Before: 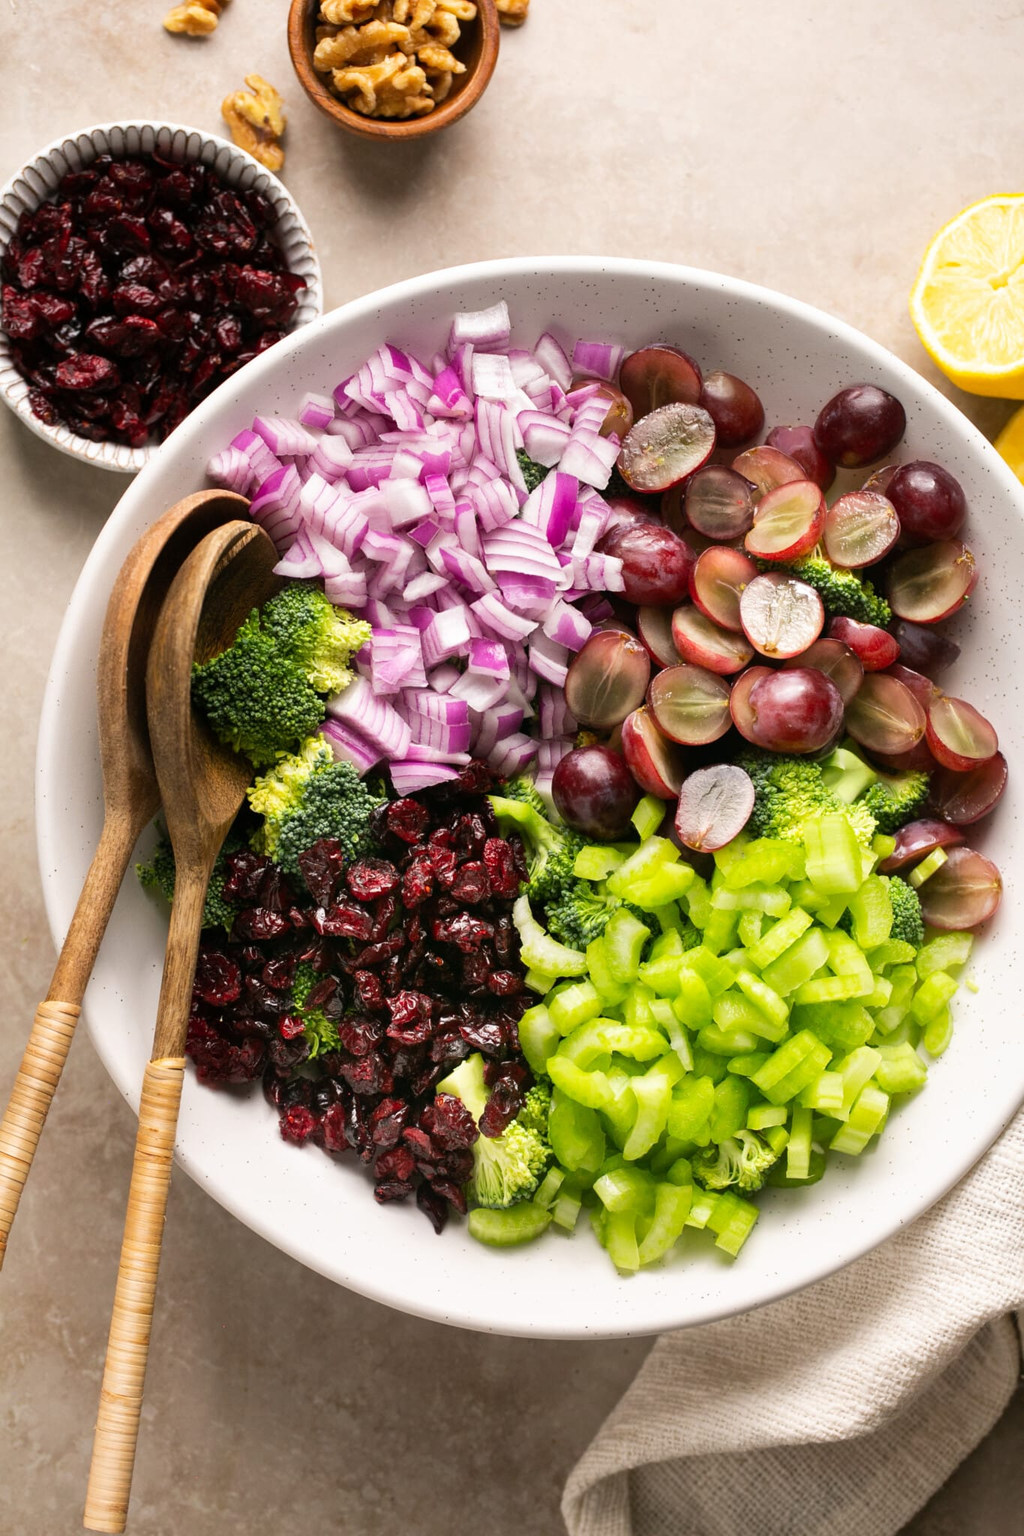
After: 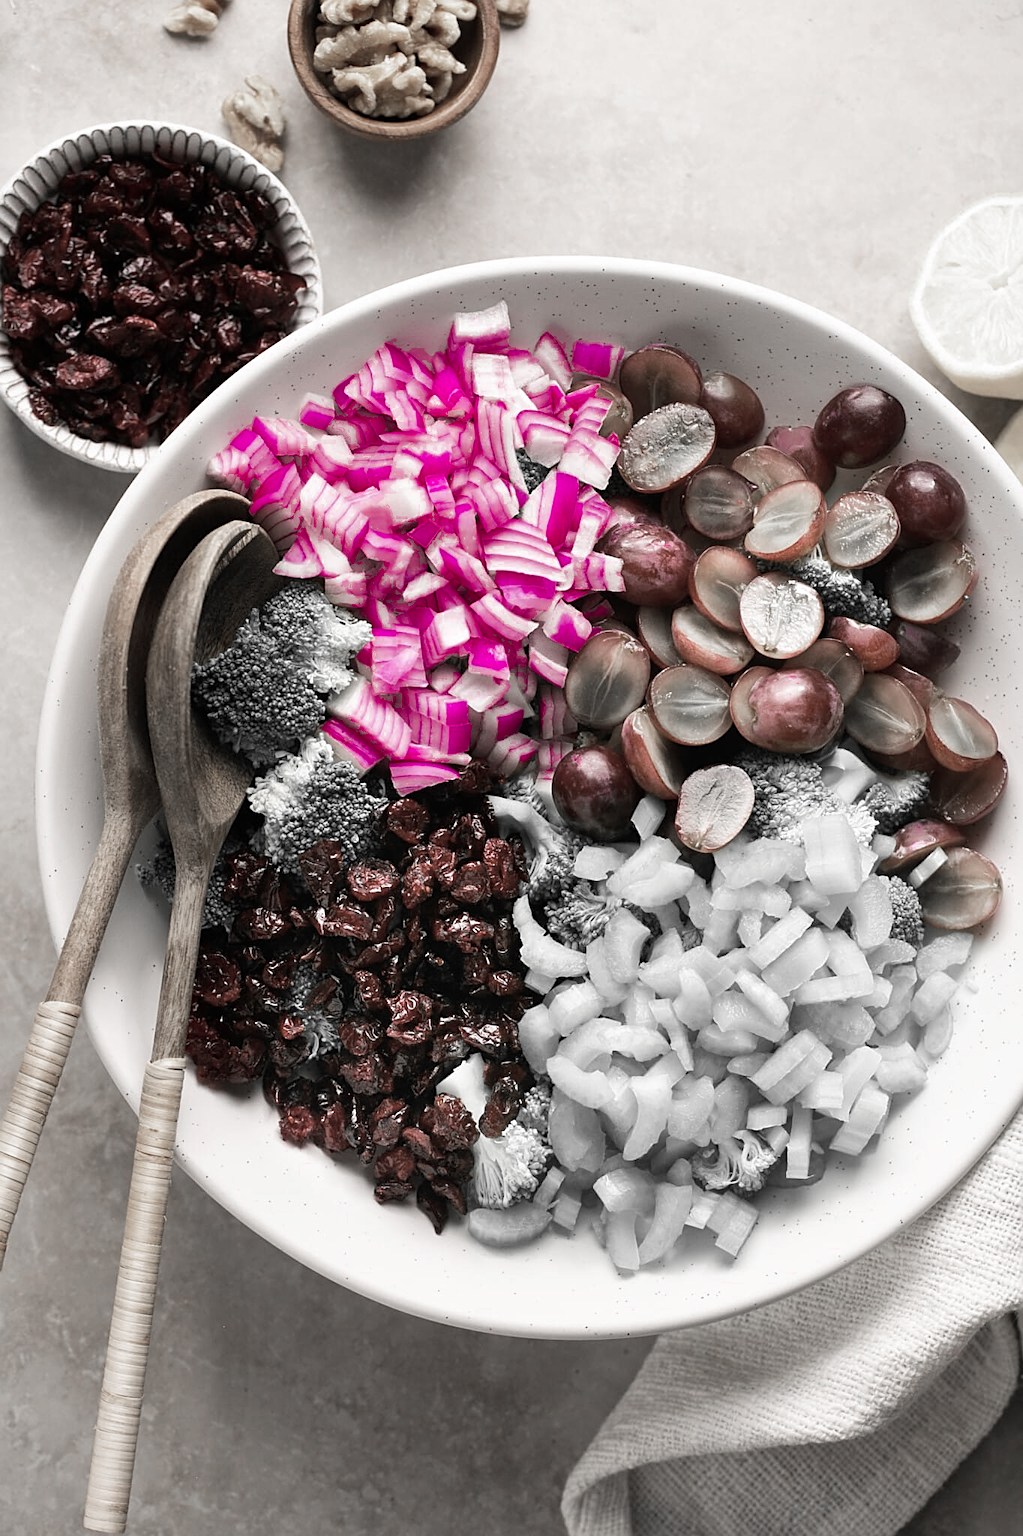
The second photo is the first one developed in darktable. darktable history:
color zones: curves: ch0 [(0, 0.278) (0.143, 0.5) (0.286, 0.5) (0.429, 0.5) (0.571, 0.5) (0.714, 0.5) (0.857, 0.5) (1, 0.5)]; ch1 [(0, 1) (0.143, 0.165) (0.286, 0) (0.429, 0) (0.571, 0) (0.714, 0) (0.857, 0.5) (1, 0.5)]; ch2 [(0, 0.508) (0.143, 0.5) (0.286, 0.5) (0.429, 0.5) (0.571, 0.5) (0.714, 0.5) (0.857, 0.5) (1, 0.5)]
sharpen: on, module defaults
